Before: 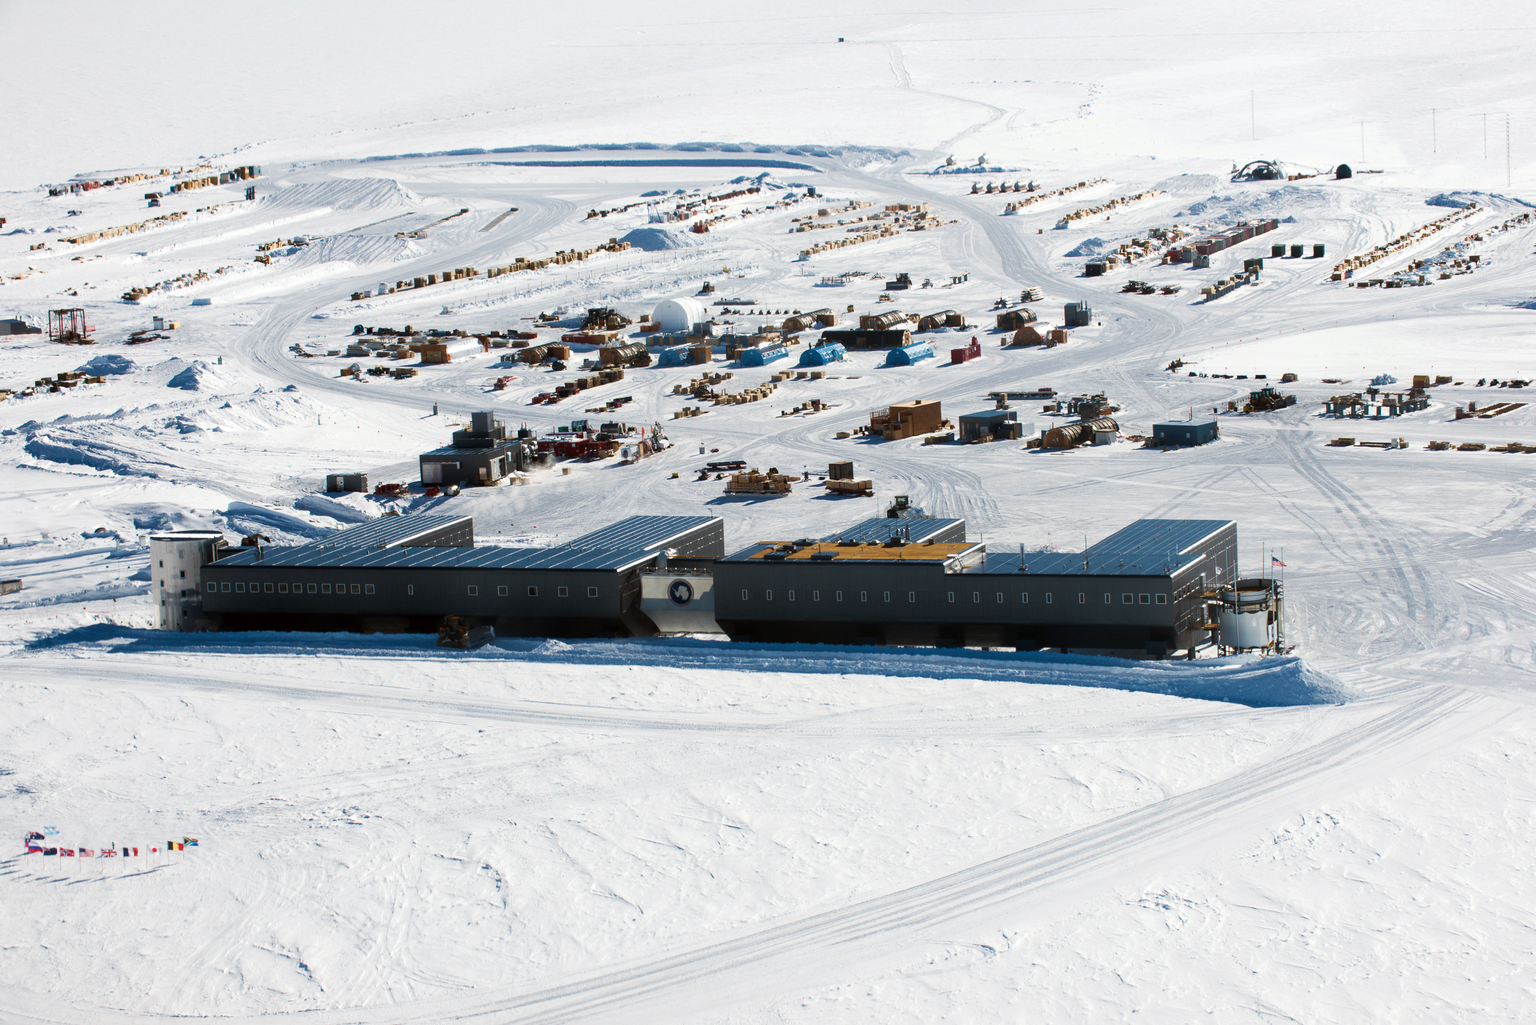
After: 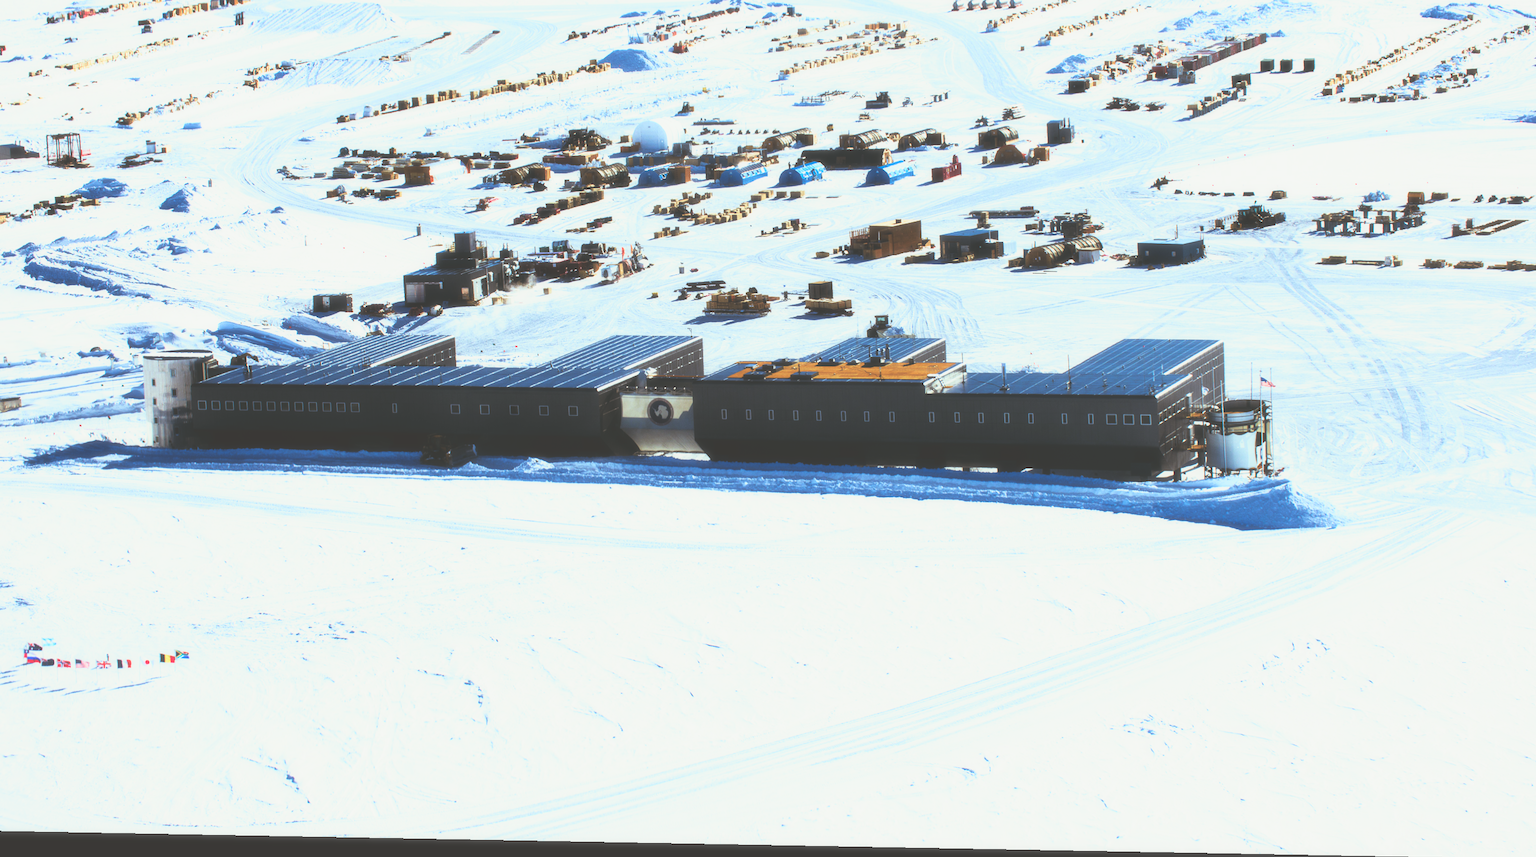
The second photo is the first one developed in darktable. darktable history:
color balance: lift [1.003, 0.993, 1.001, 1.007], gamma [1.018, 1.072, 0.959, 0.928], gain [0.974, 0.873, 1.031, 1.127]
base curve: curves: ch0 [(0, 0.036) (0.007, 0.037) (0.604, 0.887) (1, 1)], preserve colors none
crop and rotate: top 18.507%
soften: size 10%, saturation 50%, brightness 0.2 EV, mix 10%
rotate and perspective: lens shift (horizontal) -0.055, automatic cropping off
tone curve: curves: ch0 [(0, 0.021) (0.049, 0.044) (0.152, 0.14) (0.328, 0.377) (0.473, 0.543) (0.641, 0.705) (0.85, 0.894) (1, 0.969)]; ch1 [(0, 0) (0.302, 0.331) (0.433, 0.432) (0.472, 0.47) (0.502, 0.503) (0.527, 0.521) (0.564, 0.58) (0.614, 0.626) (0.677, 0.701) (0.859, 0.885) (1, 1)]; ch2 [(0, 0) (0.33, 0.301) (0.447, 0.44) (0.487, 0.496) (0.502, 0.516) (0.535, 0.563) (0.565, 0.593) (0.608, 0.638) (1, 1)], color space Lab, independent channels, preserve colors none
